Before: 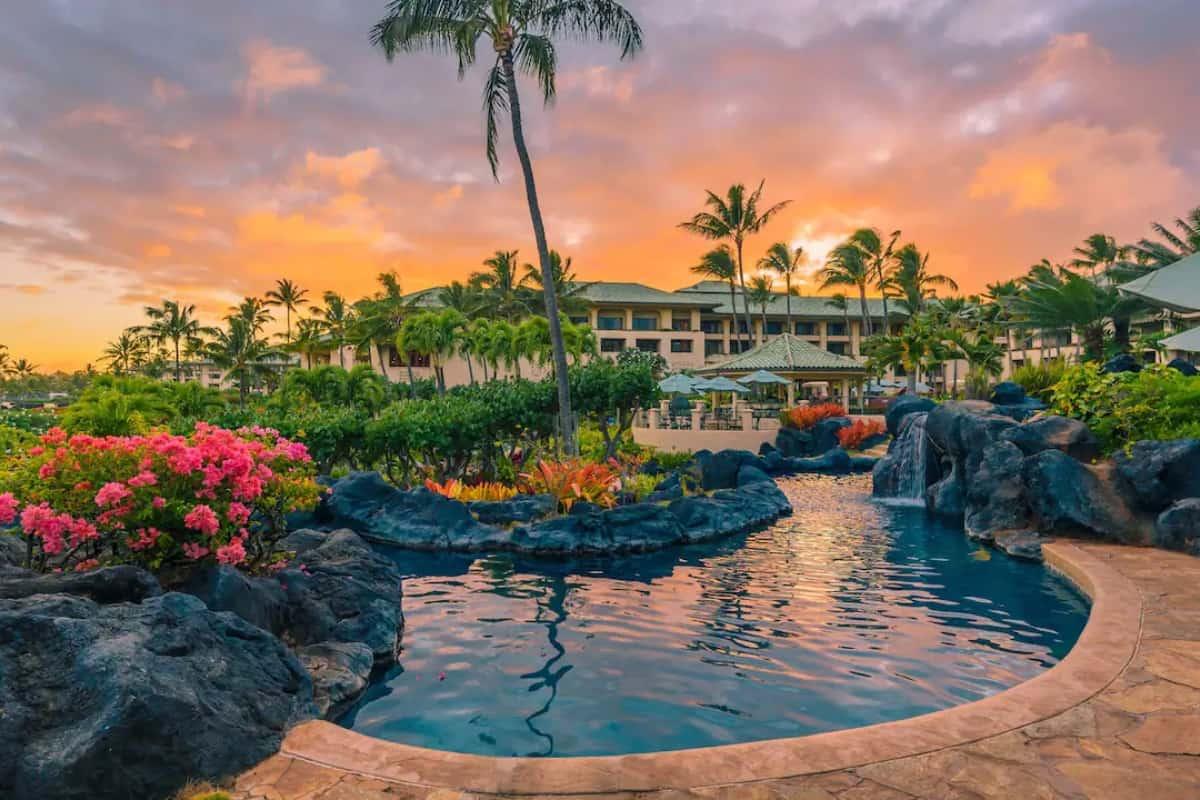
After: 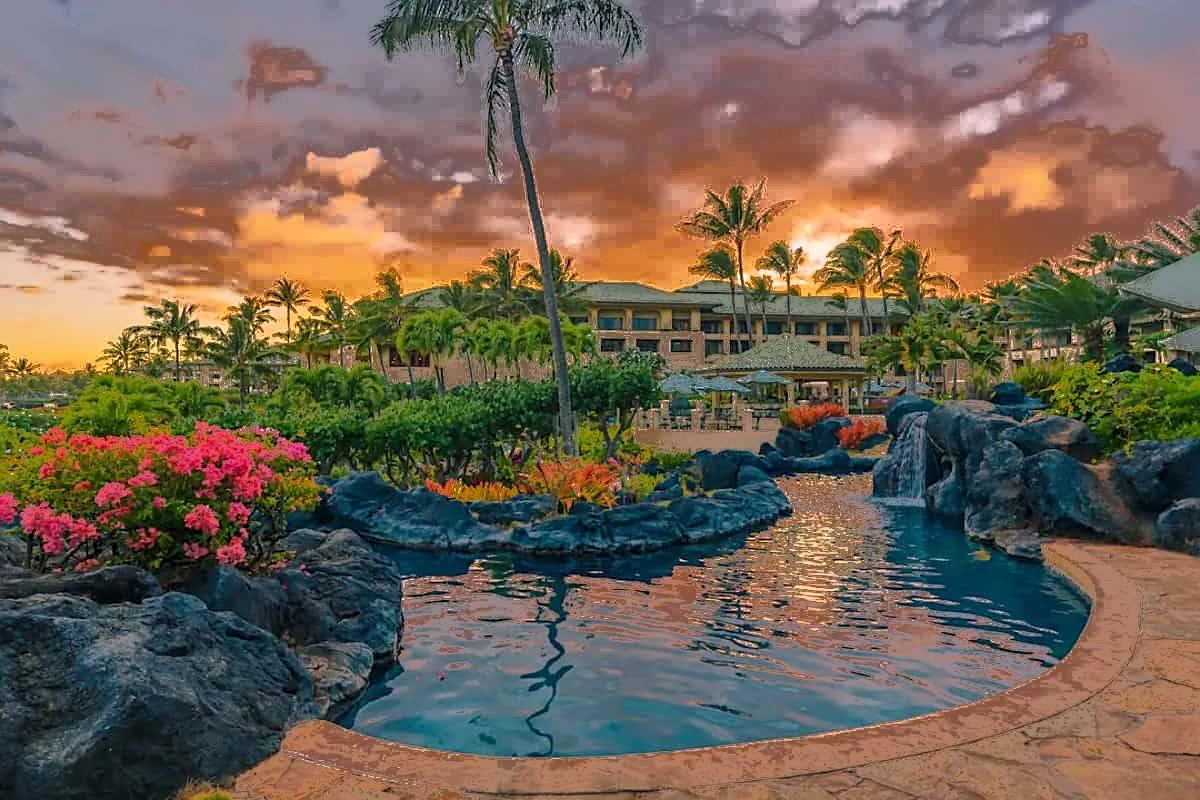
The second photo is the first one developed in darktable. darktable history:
tone equalizer: on, module defaults
sharpen: on, module defaults
fill light: exposure -0.73 EV, center 0.69, width 2.2
